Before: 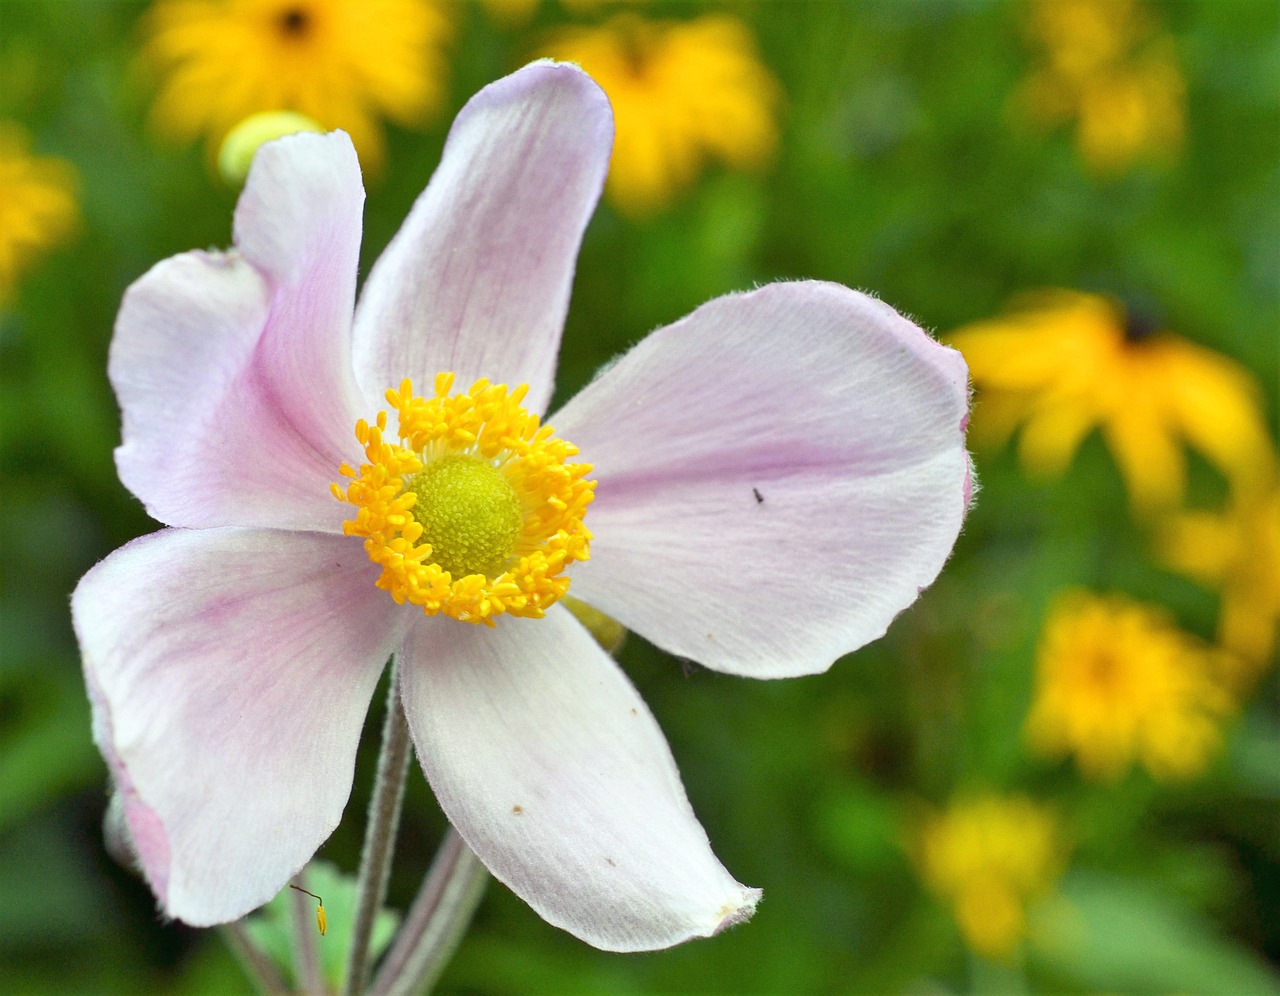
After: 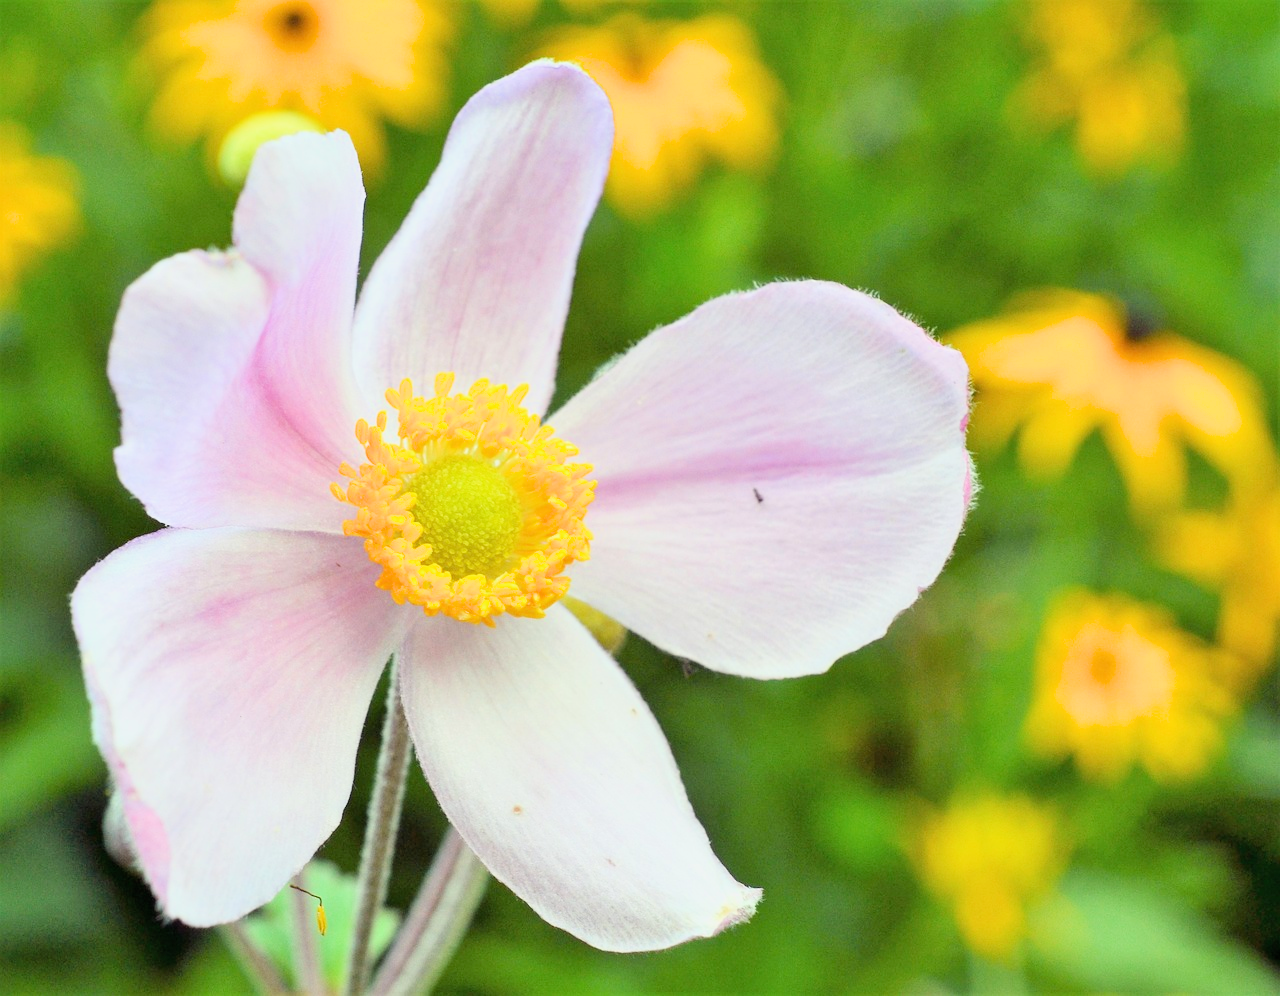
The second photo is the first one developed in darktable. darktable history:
filmic rgb: black relative exposure -7.65 EV, white relative exposure 4.56 EV, hardness 3.61, color science v6 (2022)
exposure: black level correction 0, exposure 1.1 EV, compensate exposure bias true, compensate highlight preservation false
